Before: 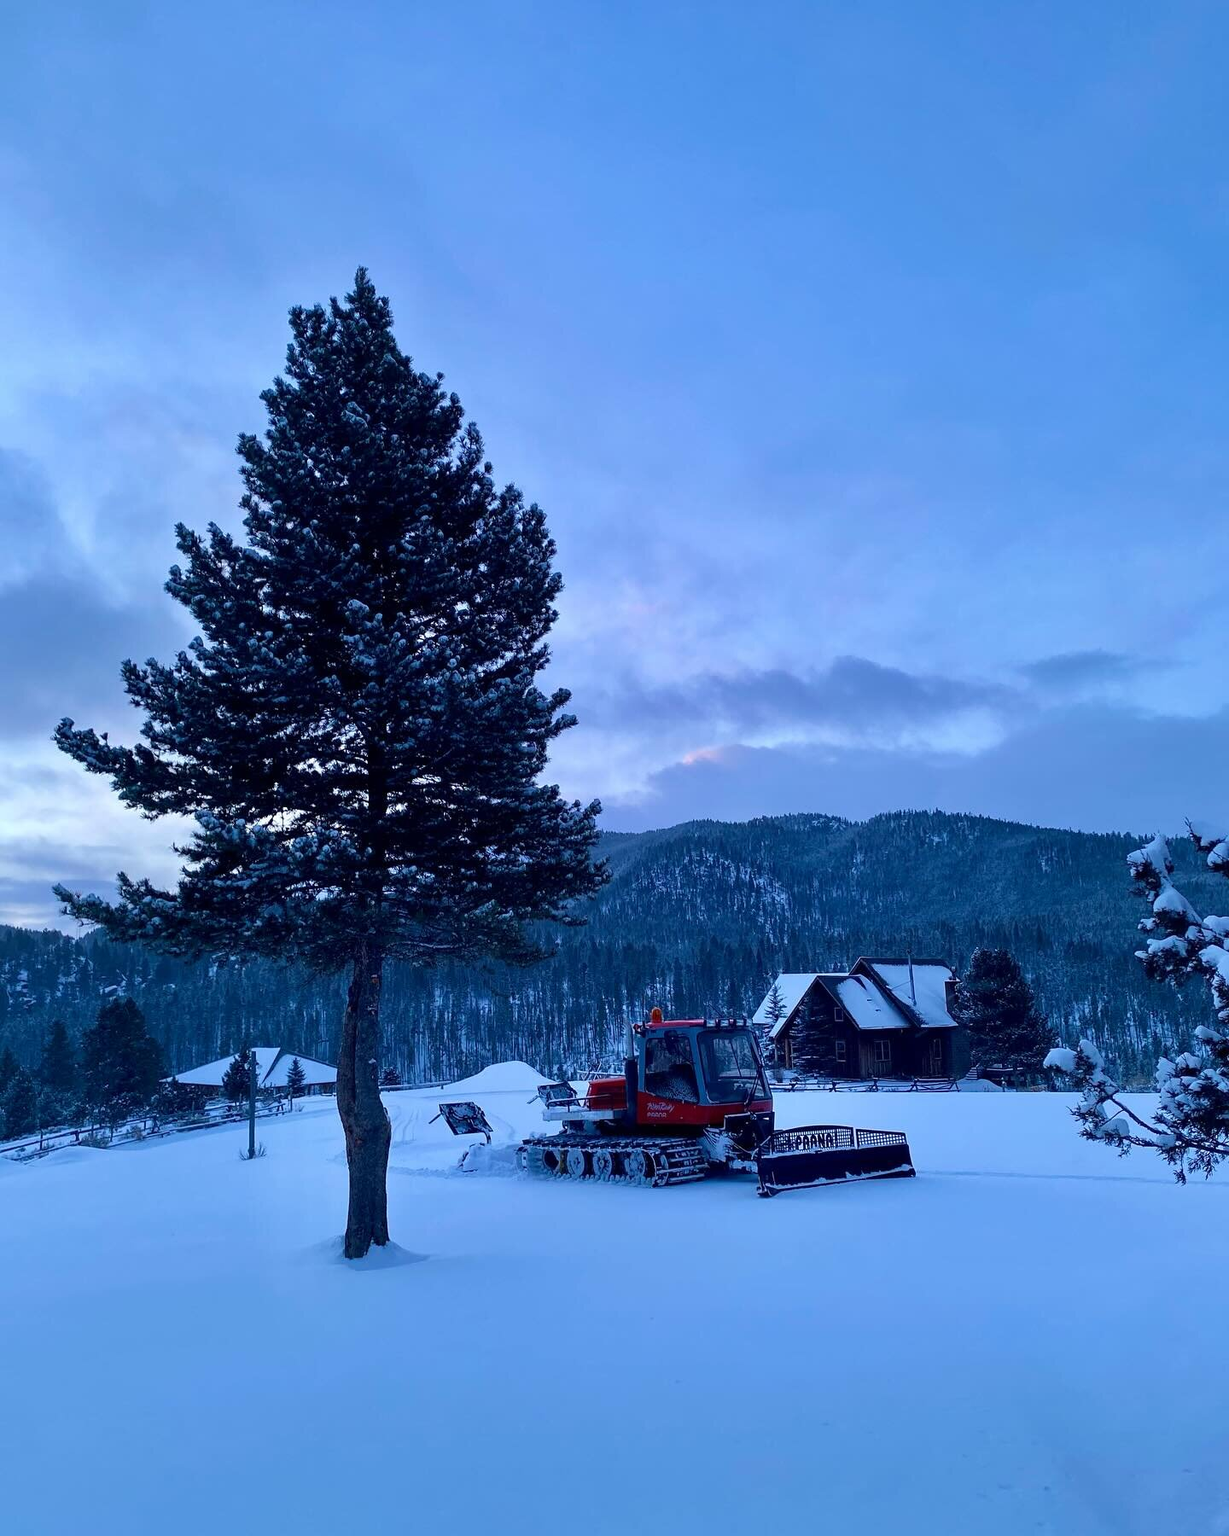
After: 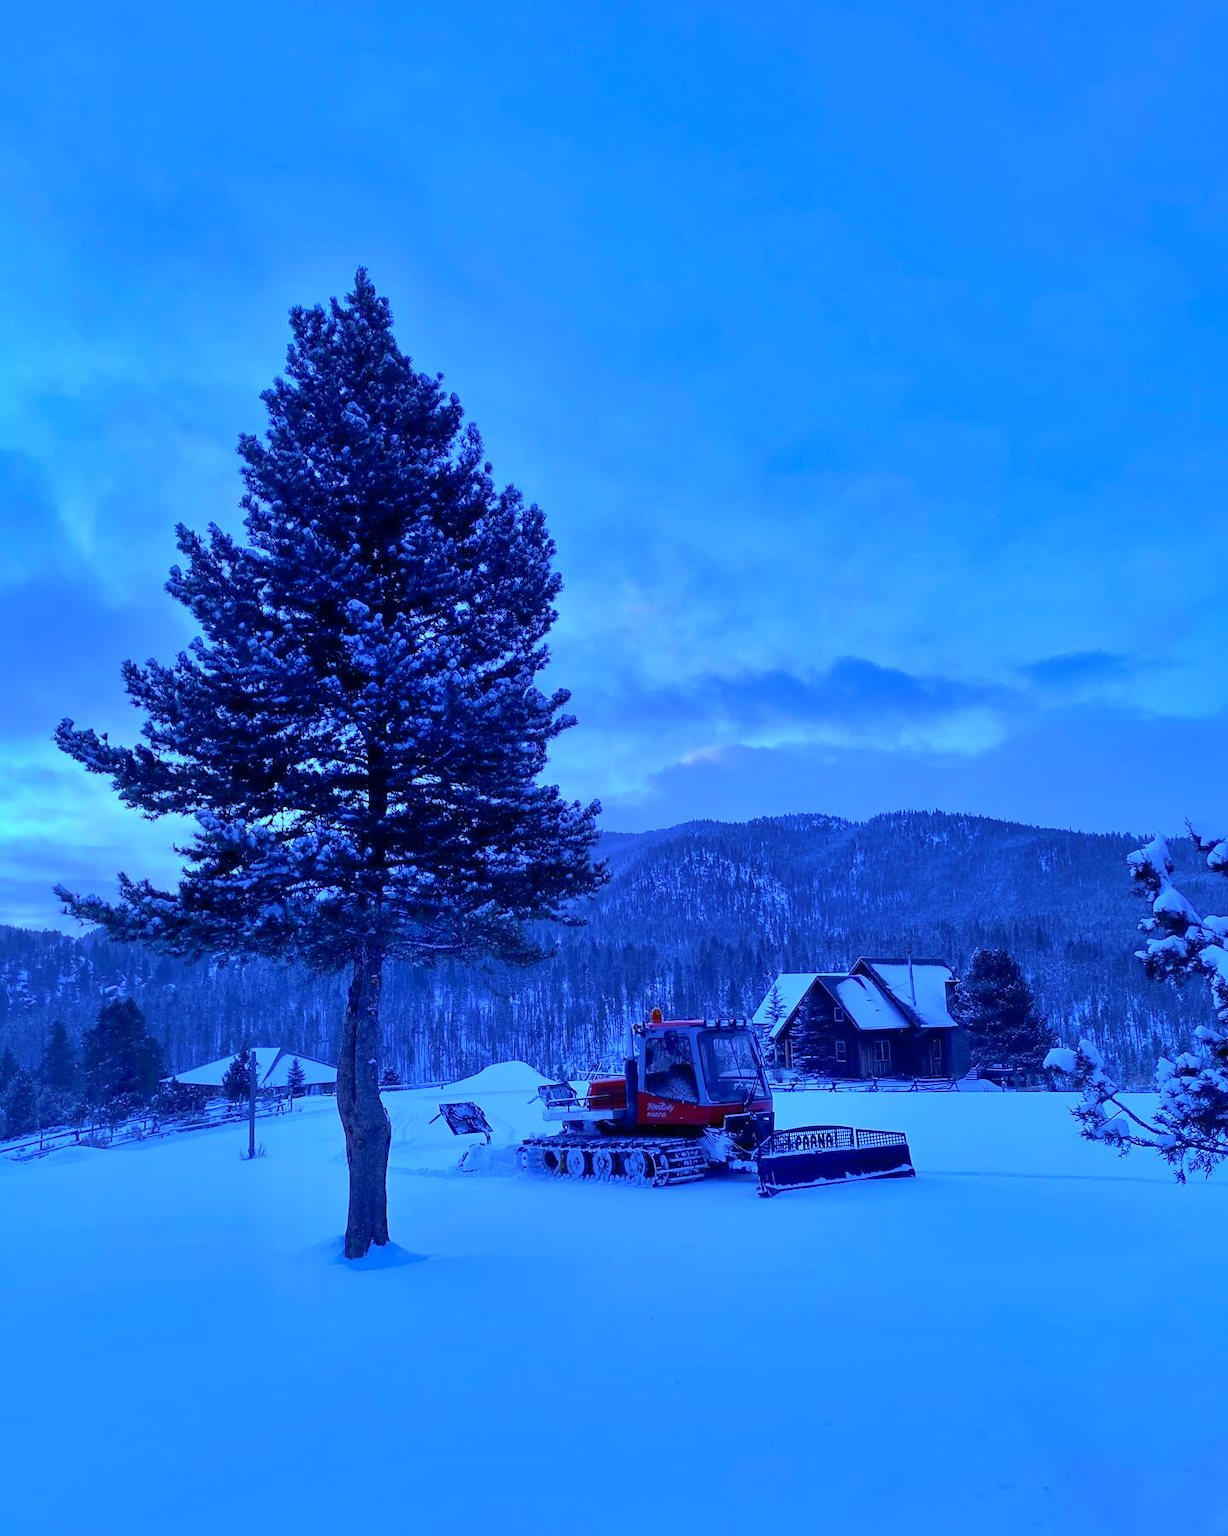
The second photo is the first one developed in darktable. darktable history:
white balance: red 0.766, blue 1.537
shadows and highlights: on, module defaults
